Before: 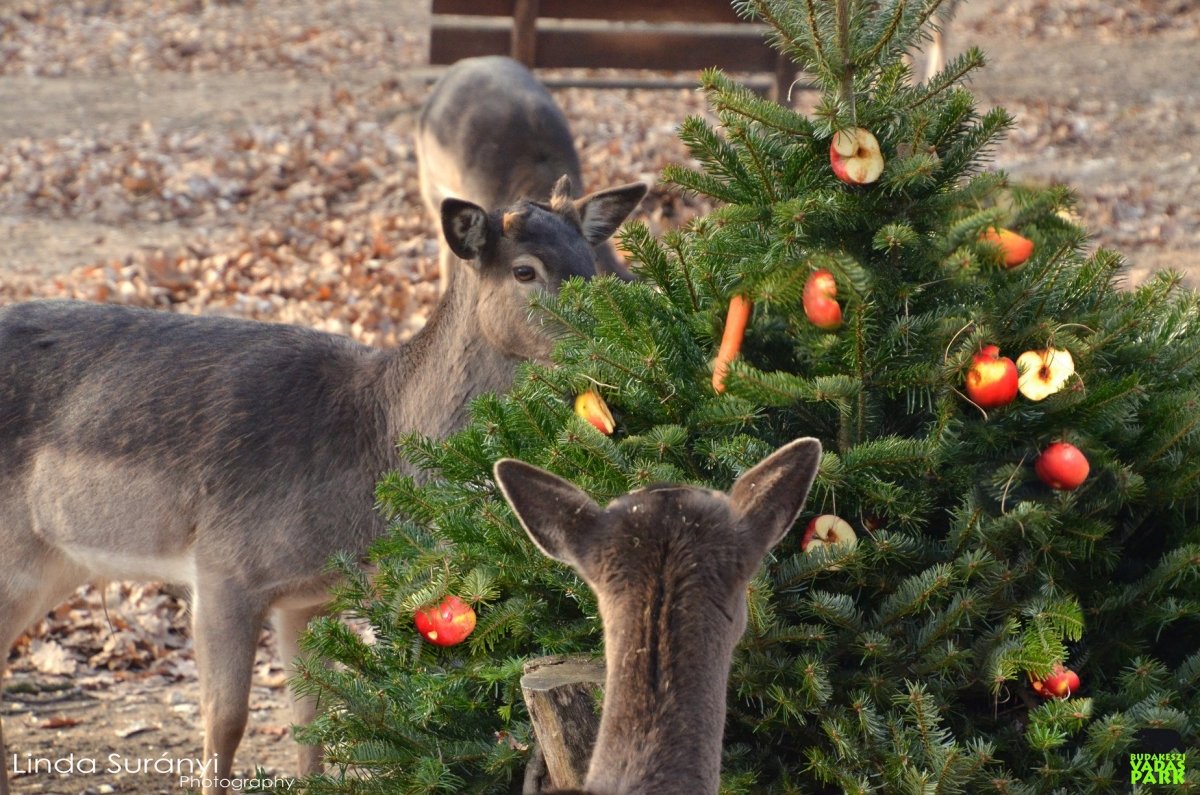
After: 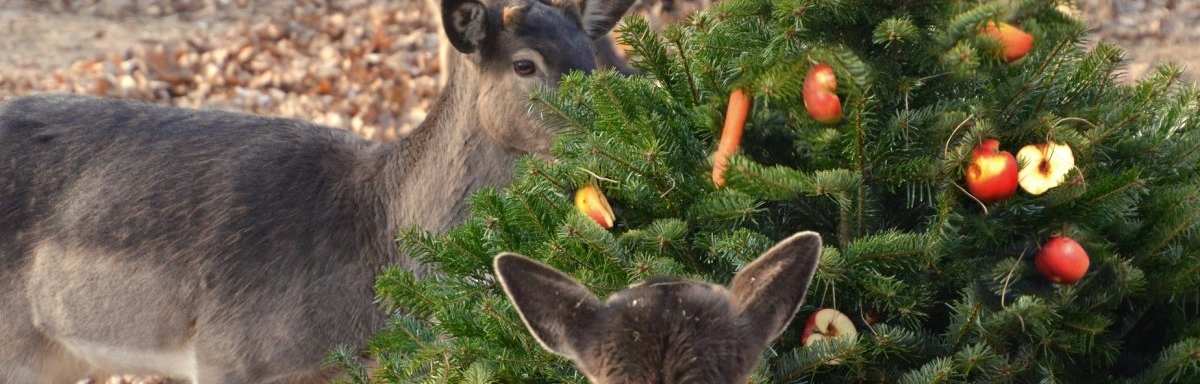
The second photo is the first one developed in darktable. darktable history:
crop and rotate: top 26.056%, bottom 25.543%
color zones: curves: ch0 [(0.068, 0.464) (0.25, 0.5) (0.48, 0.508) (0.75, 0.536) (0.886, 0.476) (0.967, 0.456)]; ch1 [(0.066, 0.456) (0.25, 0.5) (0.616, 0.508) (0.746, 0.56) (0.934, 0.444)]
